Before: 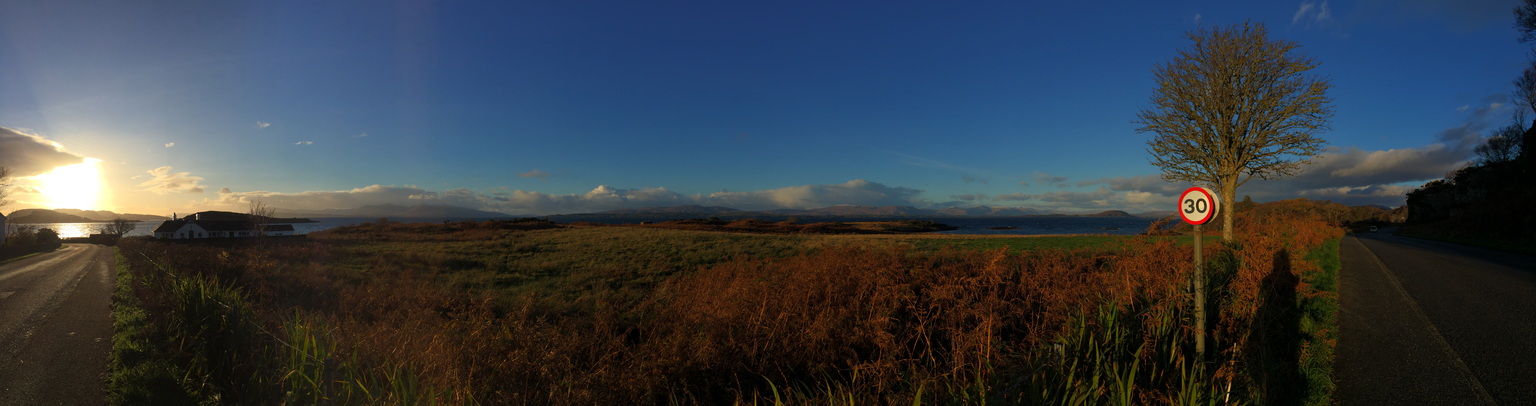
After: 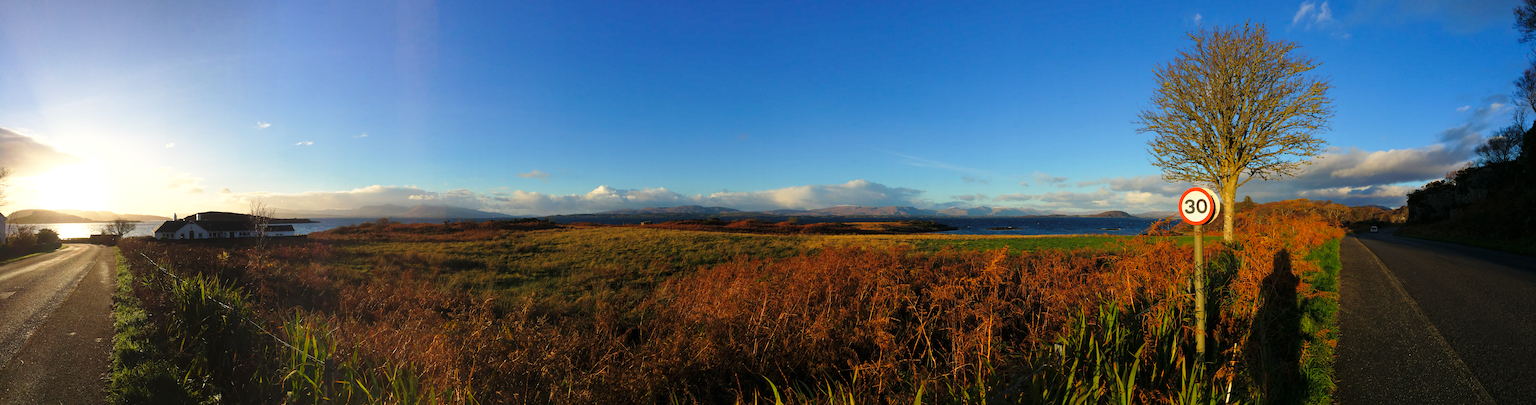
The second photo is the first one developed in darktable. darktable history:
base curve: curves: ch0 [(0, 0) (0.028, 0.03) (0.121, 0.232) (0.46, 0.748) (0.859, 0.968) (1, 1)], preserve colors none
exposure: black level correction 0, exposure 0.696 EV, compensate highlight preservation false
